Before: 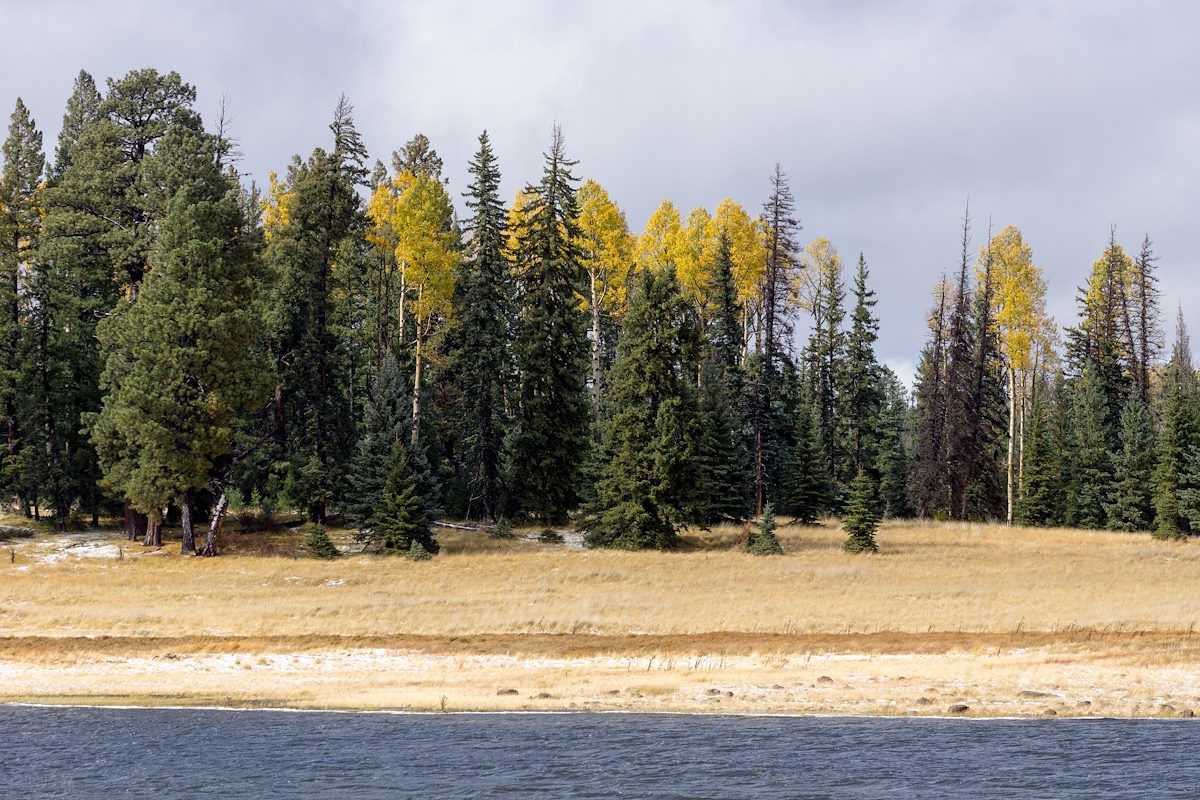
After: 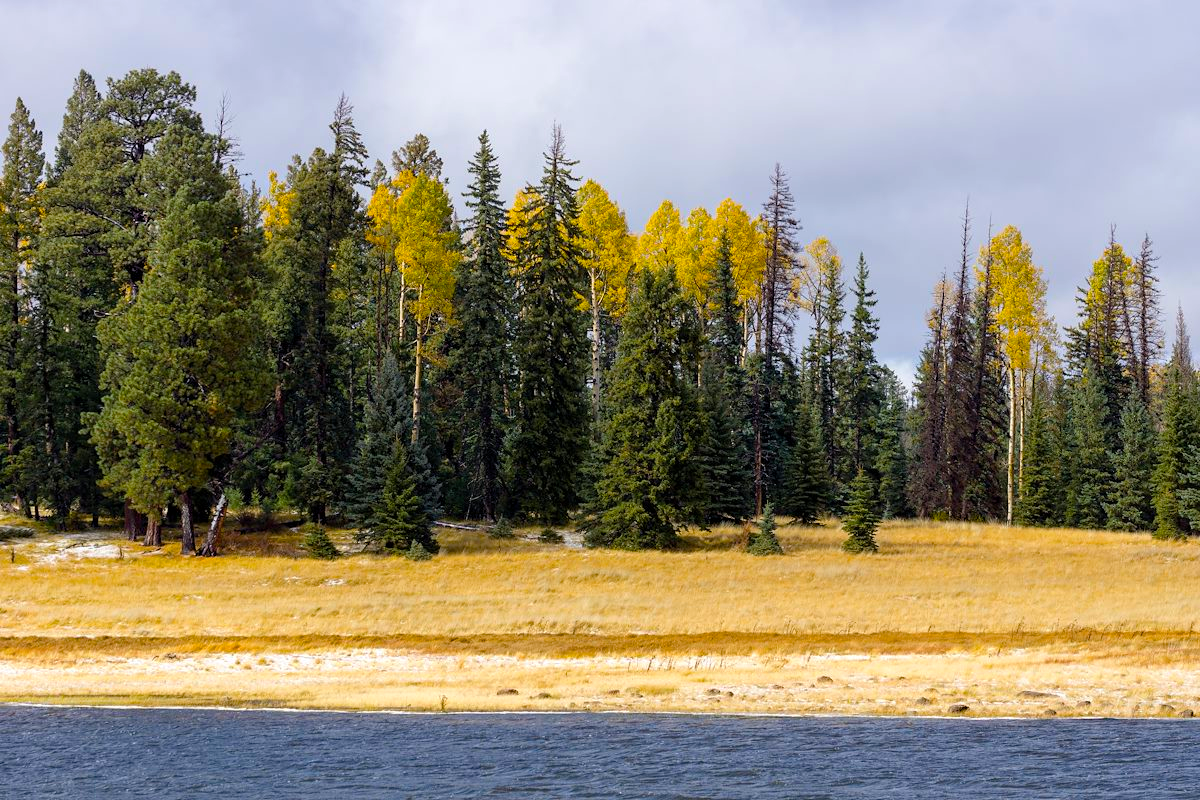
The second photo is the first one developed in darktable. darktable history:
color balance rgb: perceptual saturation grading › global saturation 40%, global vibrance 15%
haze removal: compatibility mode true, adaptive false
